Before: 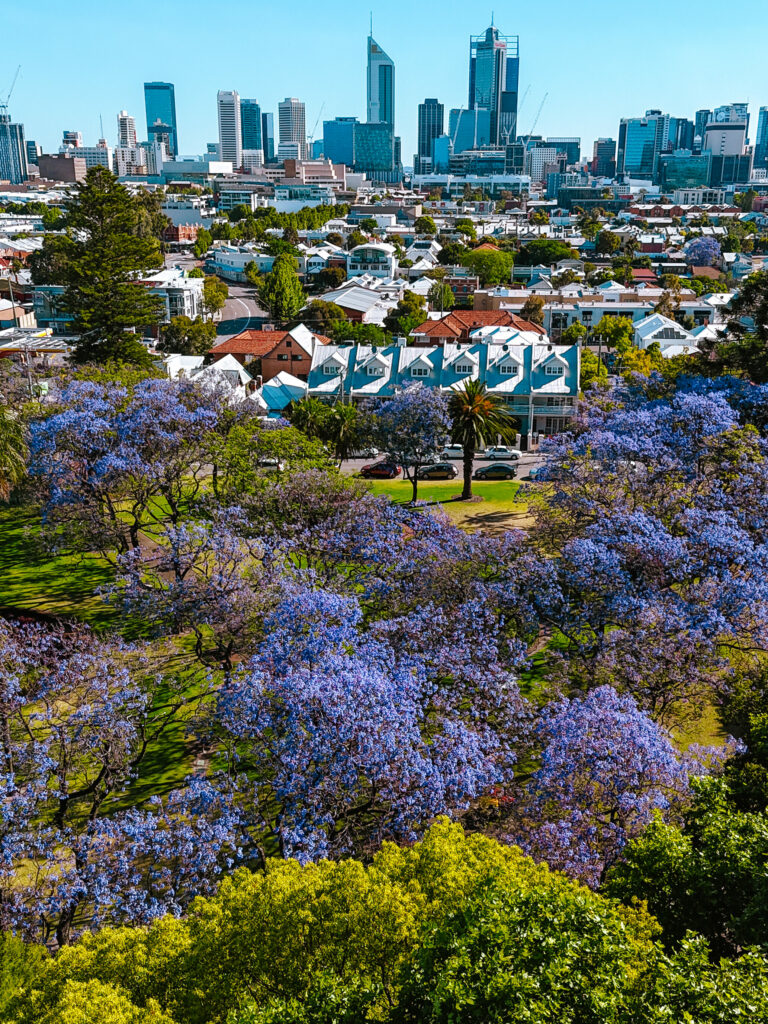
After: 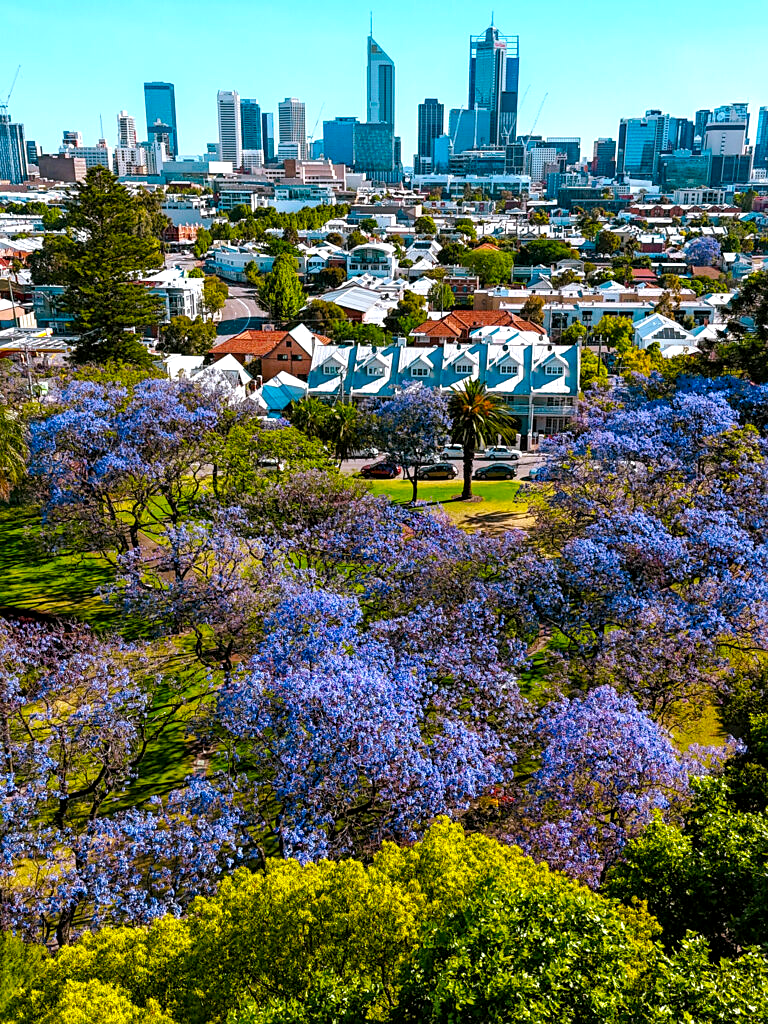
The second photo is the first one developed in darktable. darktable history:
sharpen: amount 0.212
color balance rgb: global offset › luminance -0.291%, global offset › hue 260.01°, linear chroma grading › global chroma 15.032%, perceptual saturation grading › global saturation 0.714%, perceptual brilliance grading › global brilliance 9.992%
